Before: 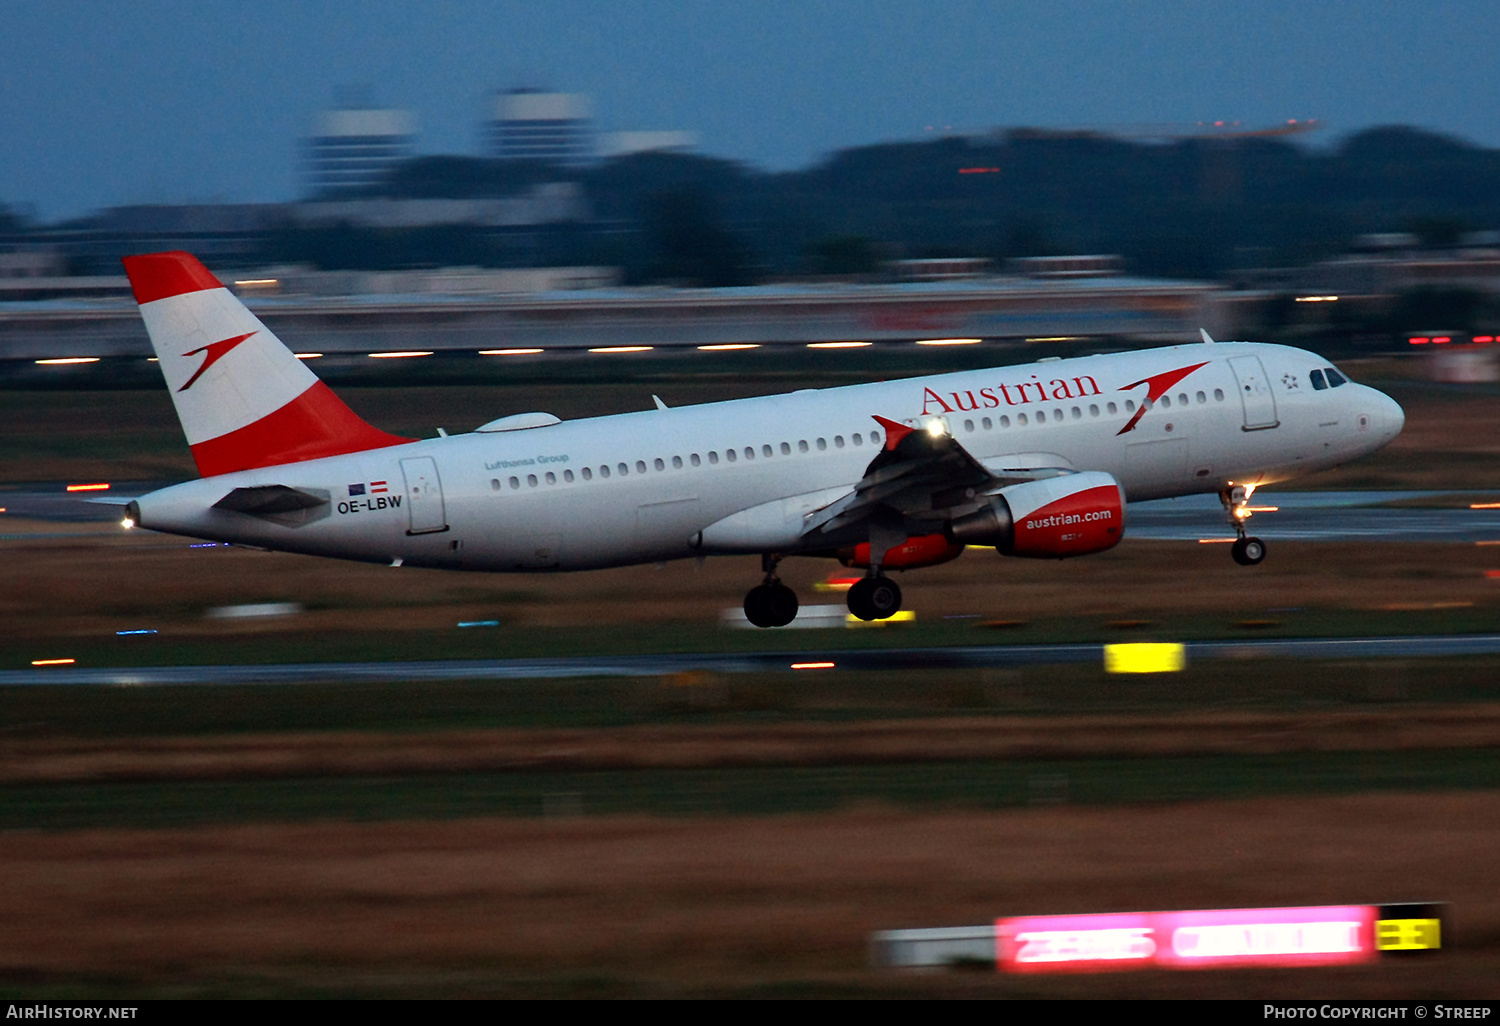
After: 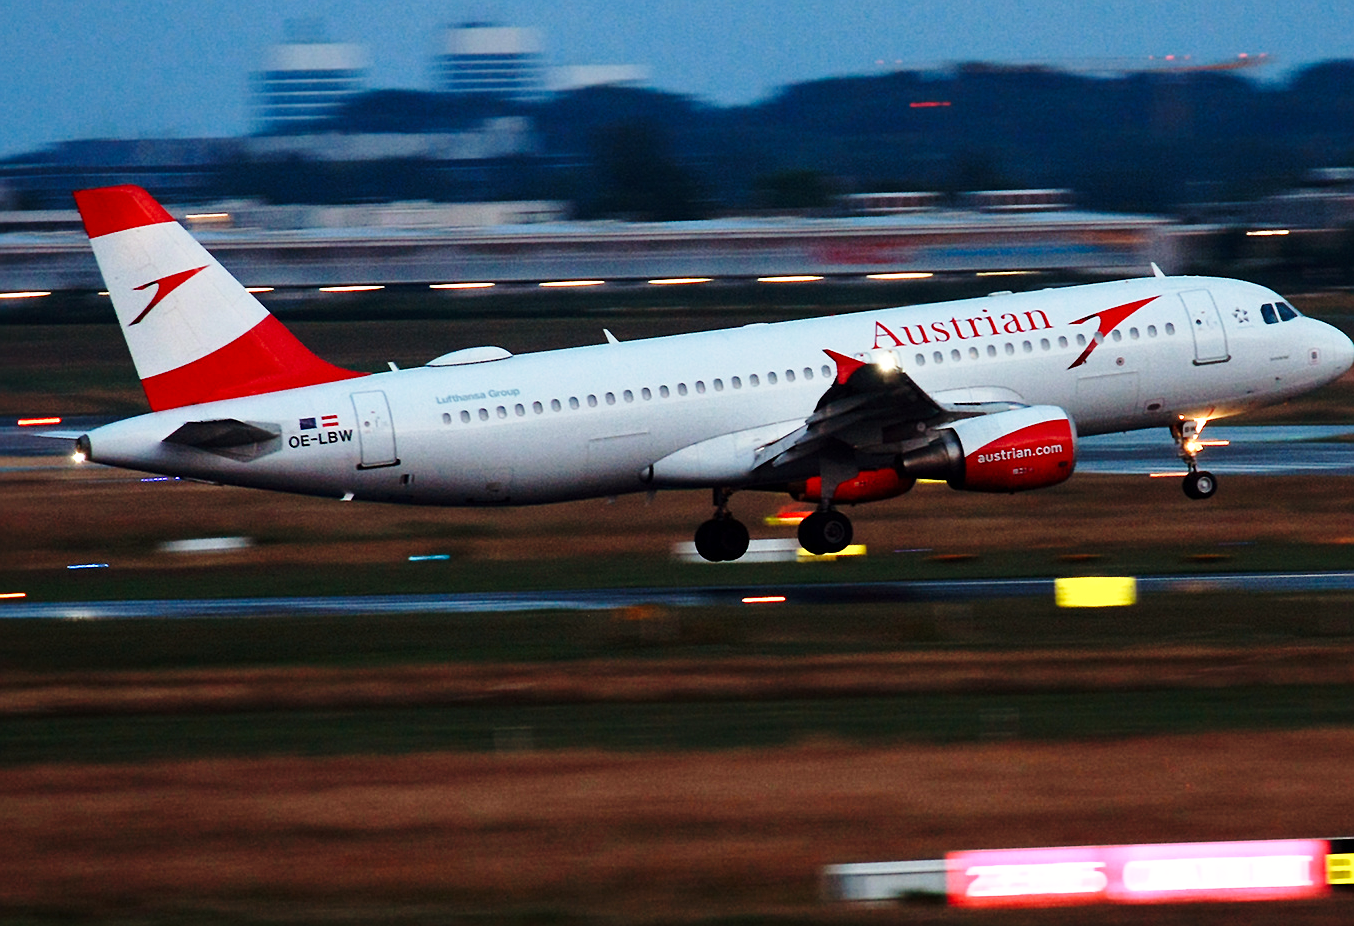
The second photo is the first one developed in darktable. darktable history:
crop: left 3.305%, top 6.436%, right 6.389%, bottom 3.258%
sharpen: radius 1.272, amount 0.305, threshold 0
white balance: red 1, blue 1
base curve: curves: ch0 [(0, 0) (0.028, 0.03) (0.121, 0.232) (0.46, 0.748) (0.859, 0.968) (1, 1)], preserve colors none
